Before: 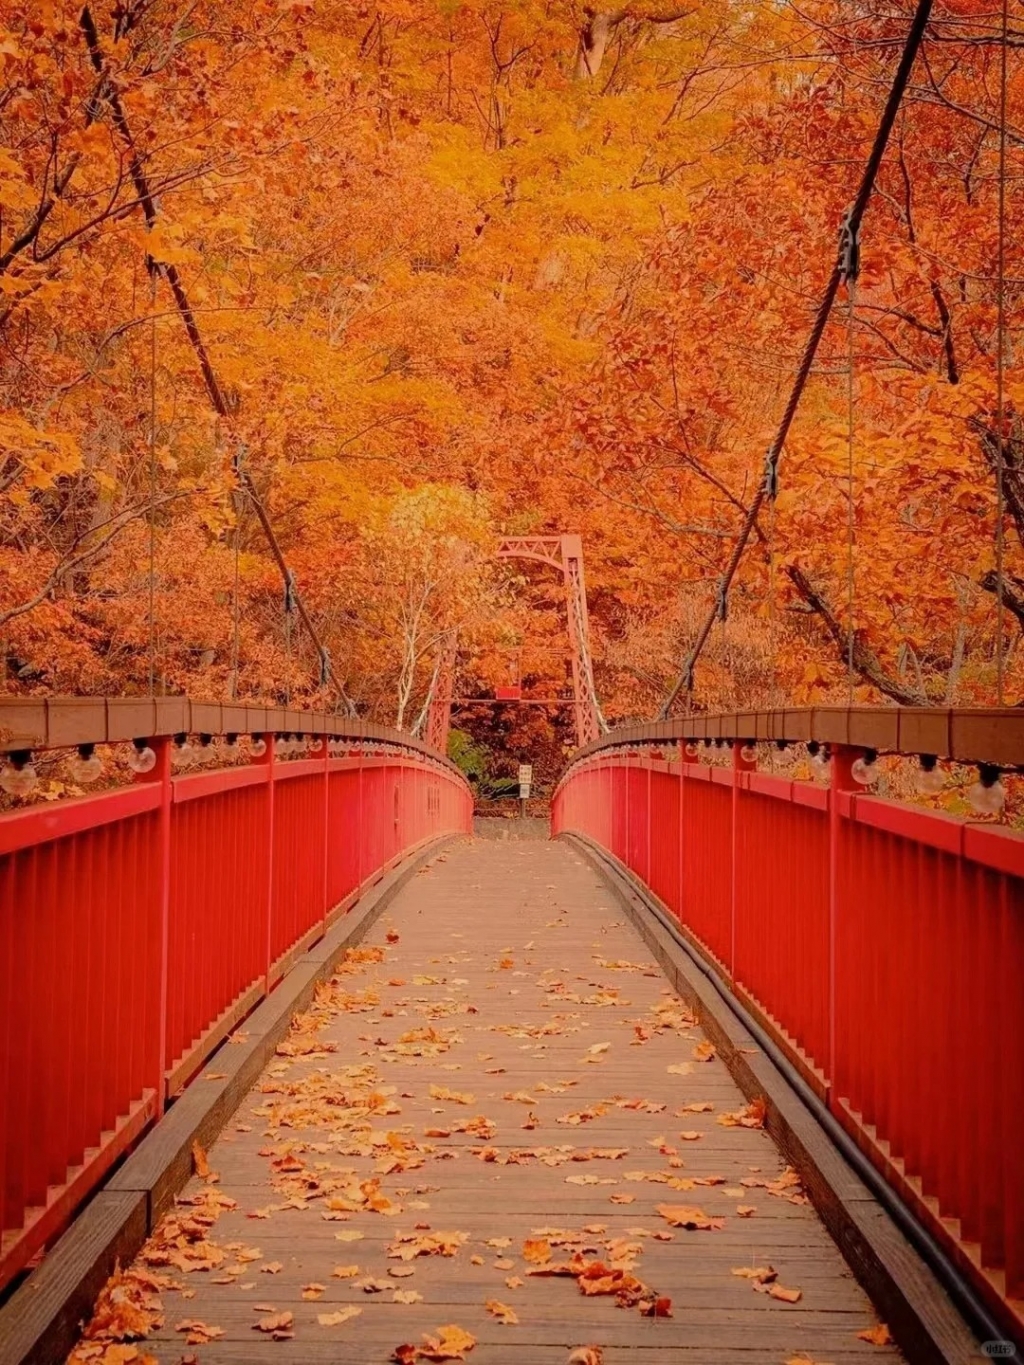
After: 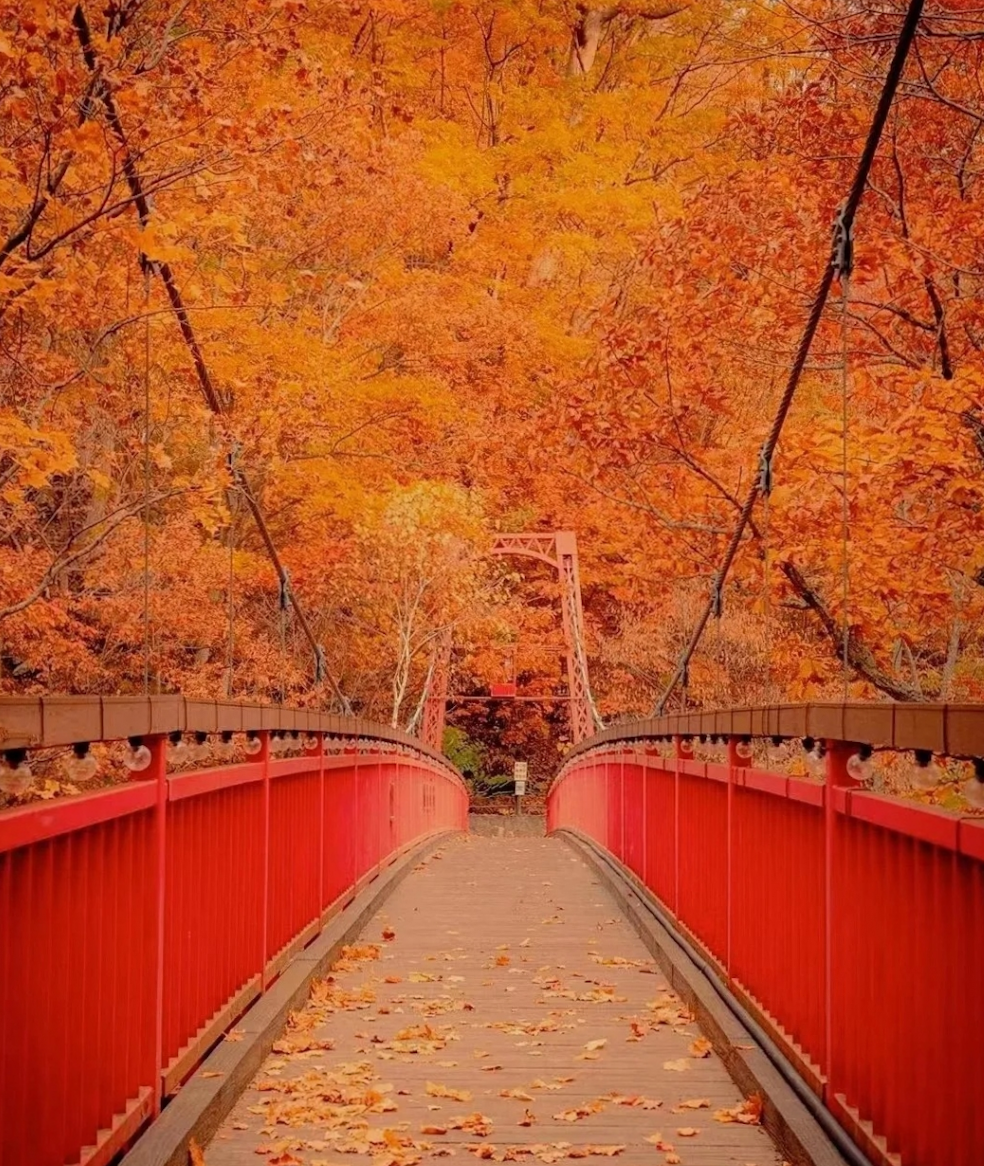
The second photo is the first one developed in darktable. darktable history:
crop and rotate: angle 0.2°, left 0.275%, right 3.127%, bottom 14.18%
shadows and highlights: radius 331.84, shadows 53.55, highlights -100, compress 94.63%, highlights color adjustment 73.23%, soften with gaussian
